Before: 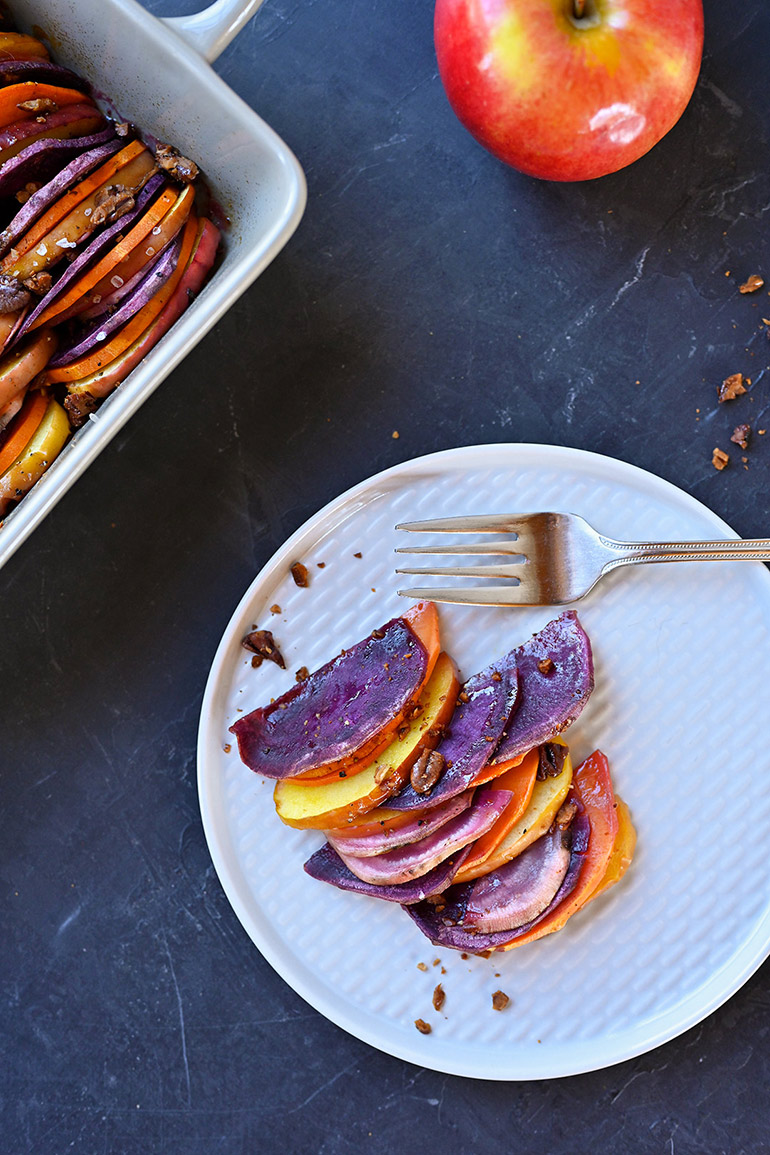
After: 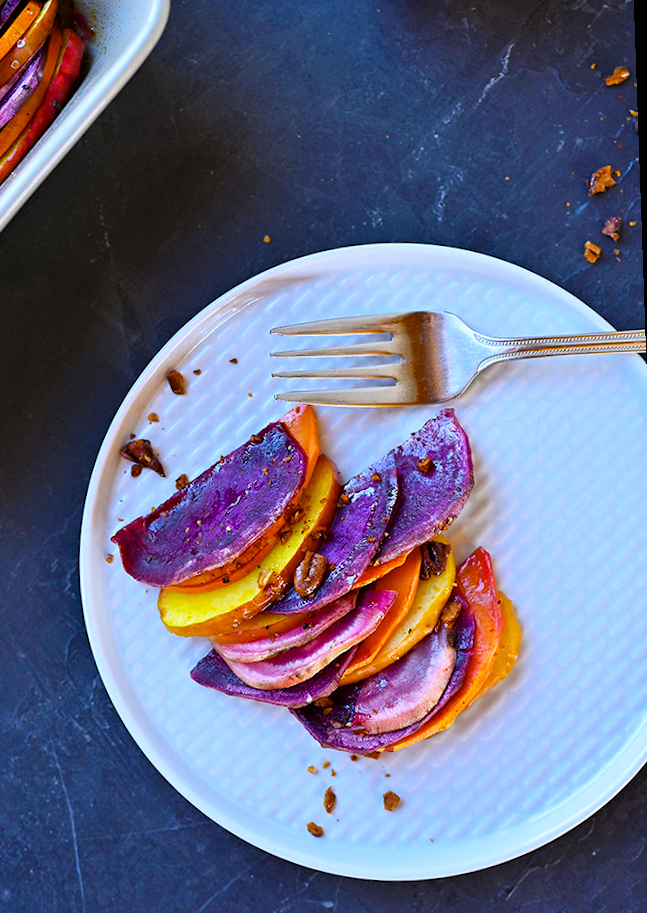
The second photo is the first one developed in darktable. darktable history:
crop: left 16.315%, top 14.246%
rotate and perspective: rotation -2°, crop left 0.022, crop right 0.978, crop top 0.049, crop bottom 0.951
exposure: black level correction 0.001, compensate highlight preservation false
white balance: red 0.976, blue 1.04
color balance rgb: linear chroma grading › global chroma 15%, perceptual saturation grading › global saturation 30%
